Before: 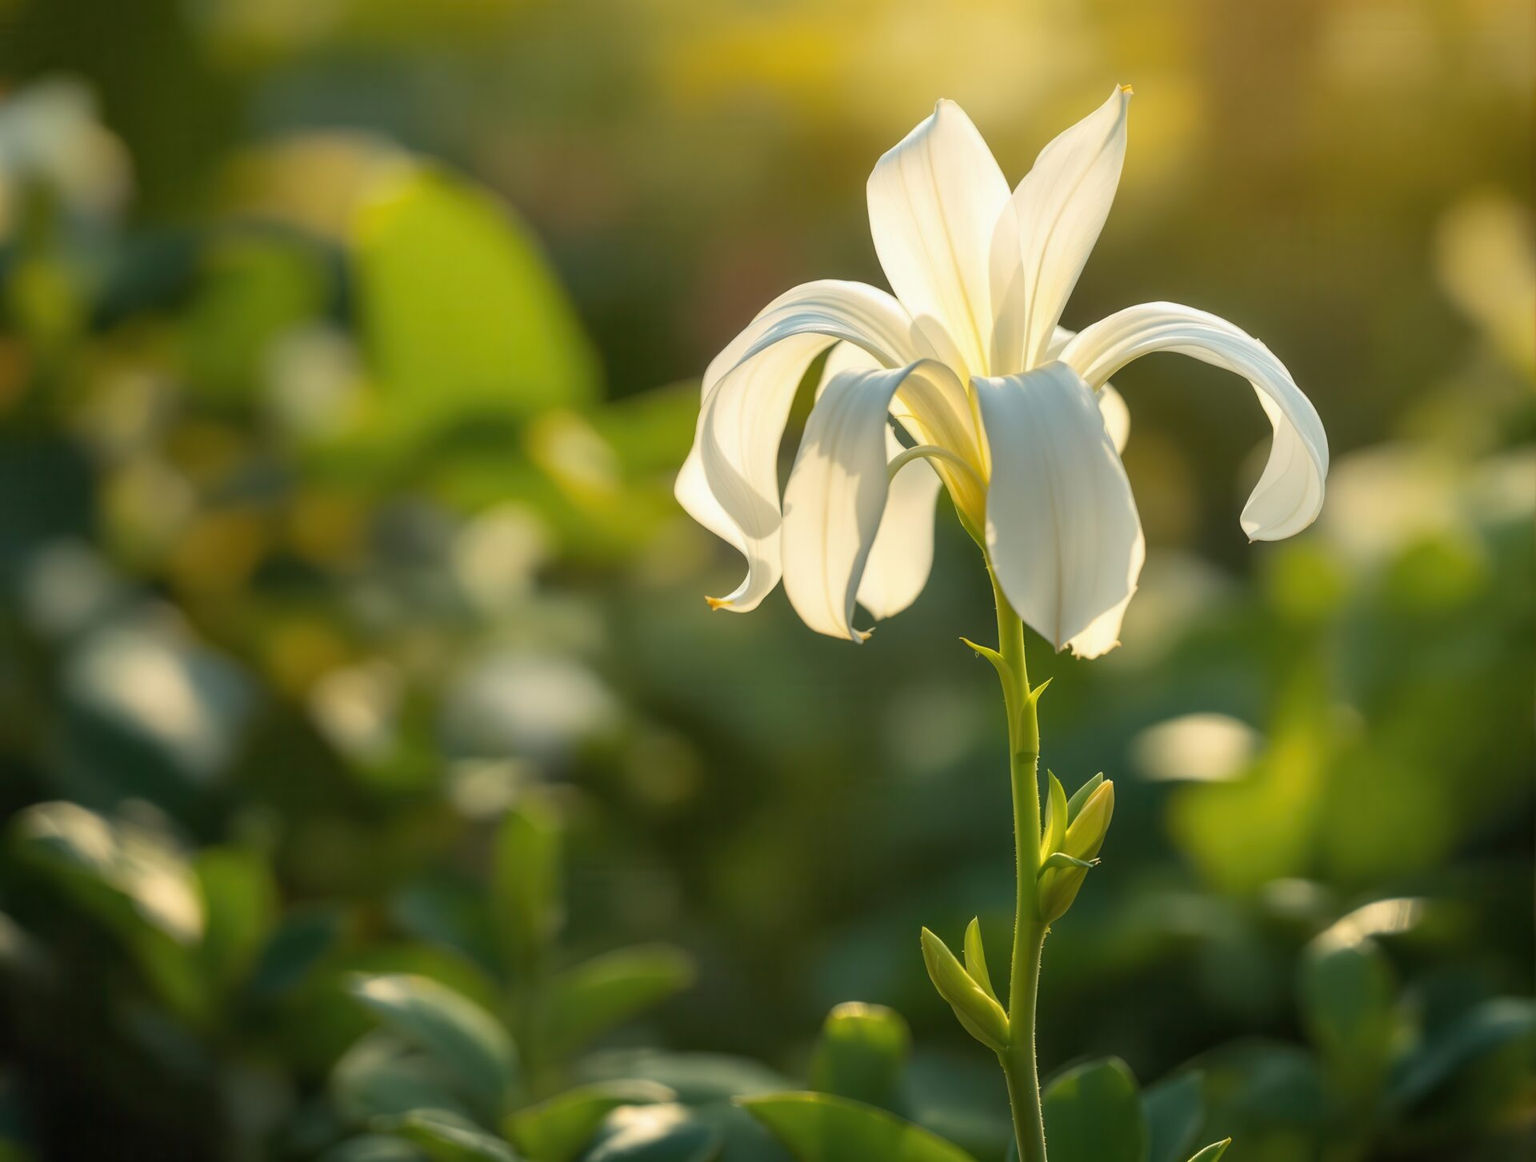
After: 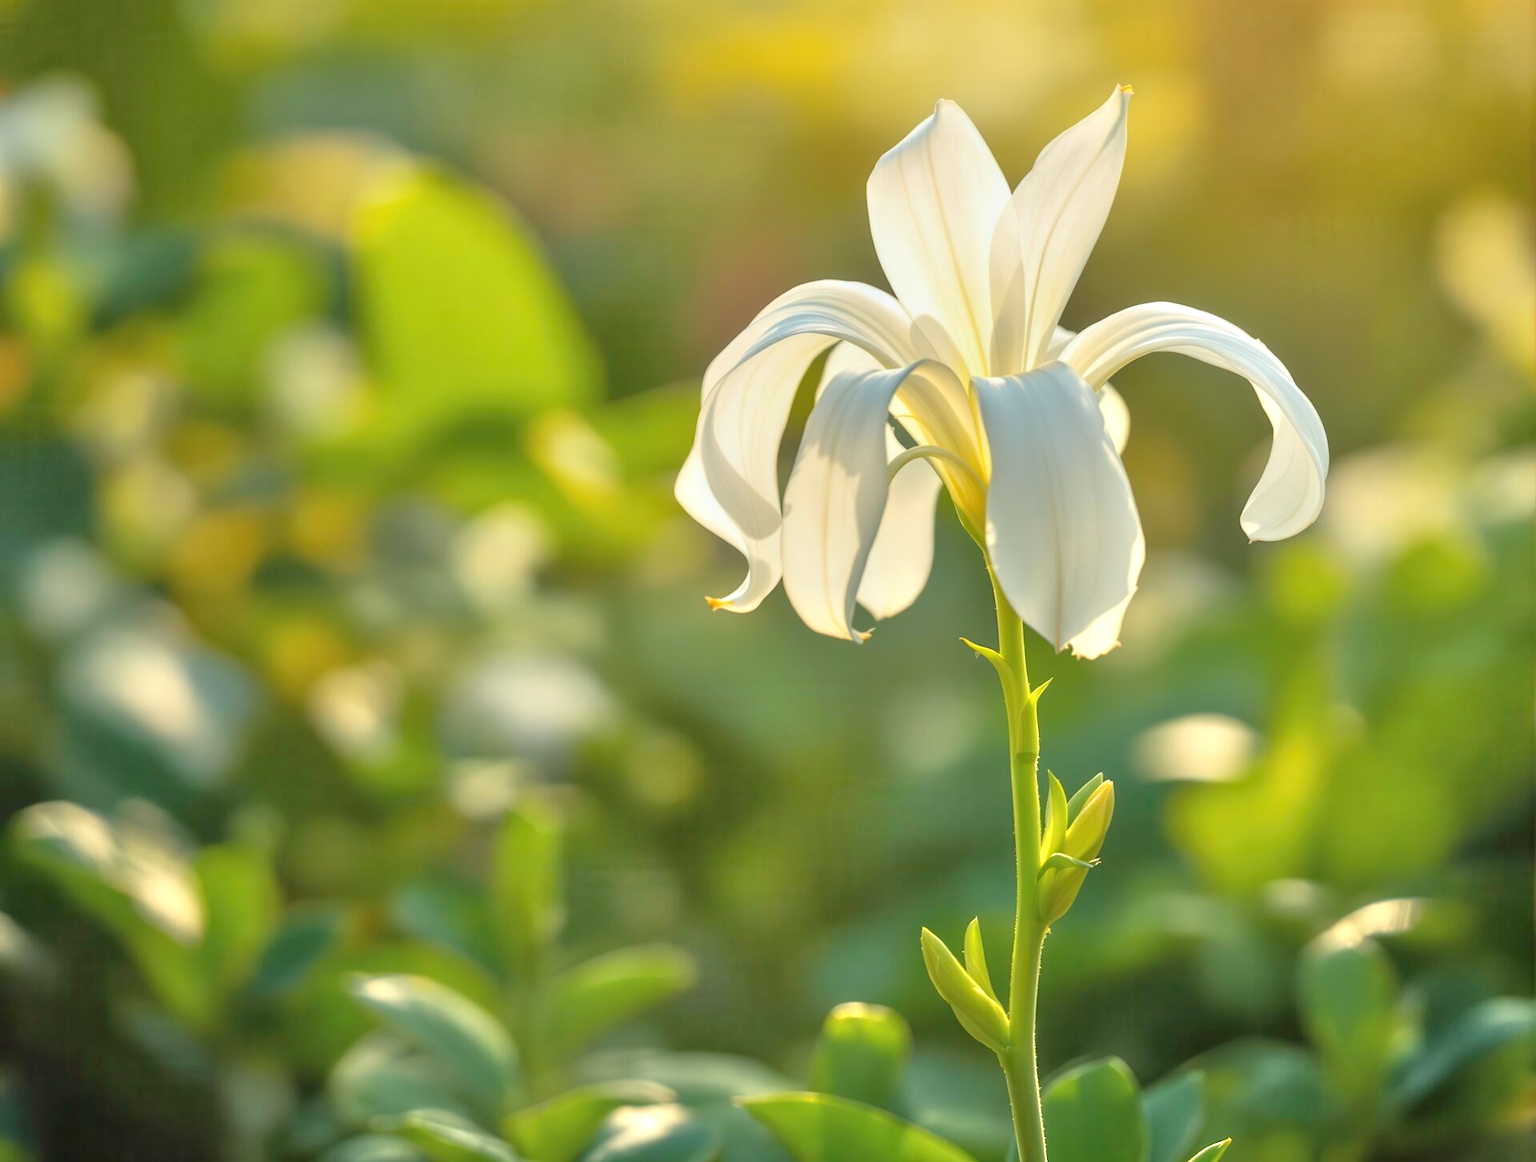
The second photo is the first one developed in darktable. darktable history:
white balance: red 0.988, blue 1.017
tone equalizer: -8 EV 2 EV, -7 EV 2 EV, -6 EV 2 EV, -5 EV 2 EV, -4 EV 2 EV, -3 EV 1.5 EV, -2 EV 1 EV, -1 EV 0.5 EV
